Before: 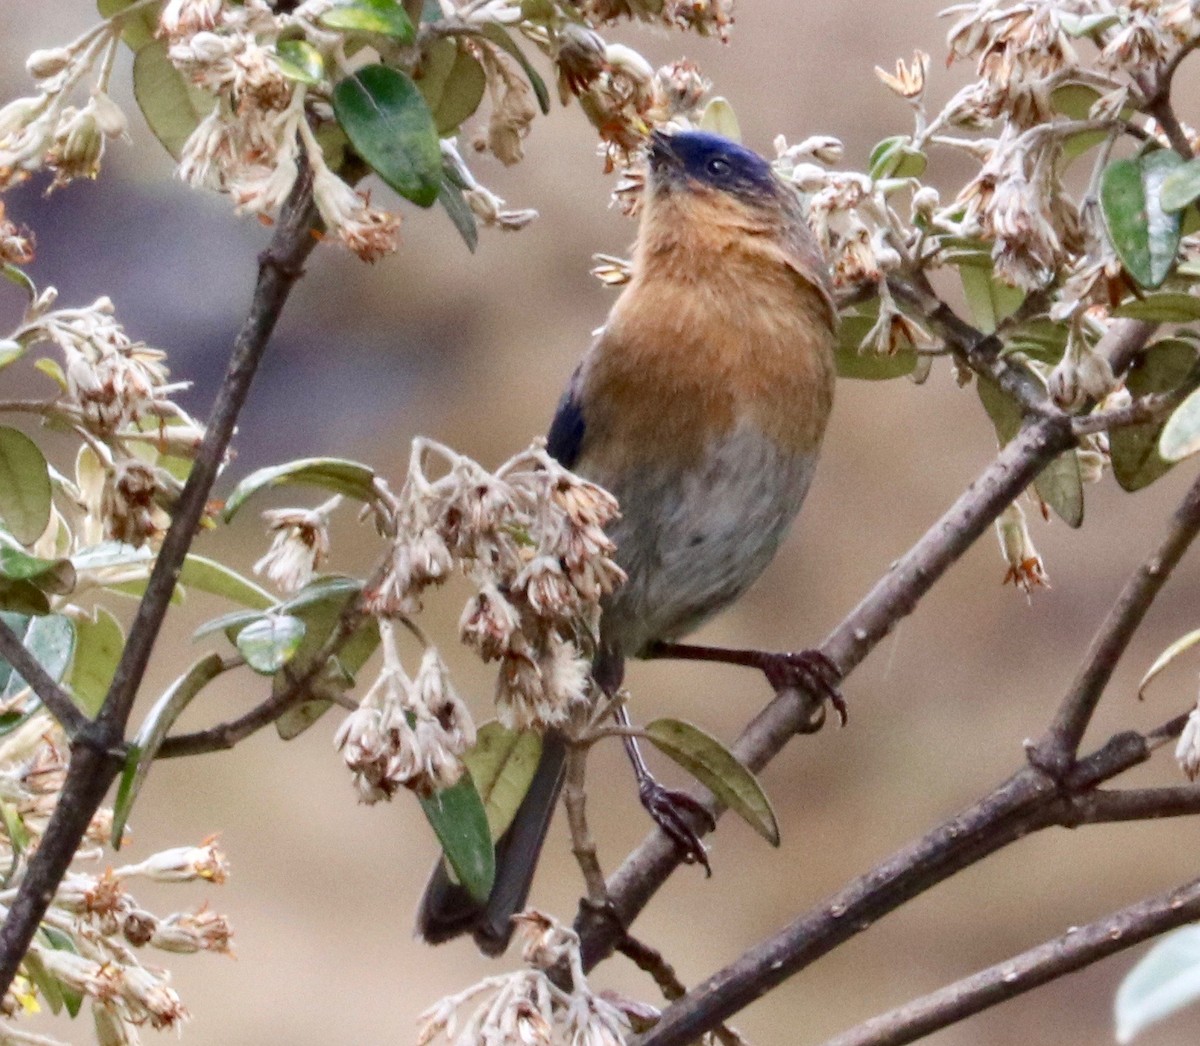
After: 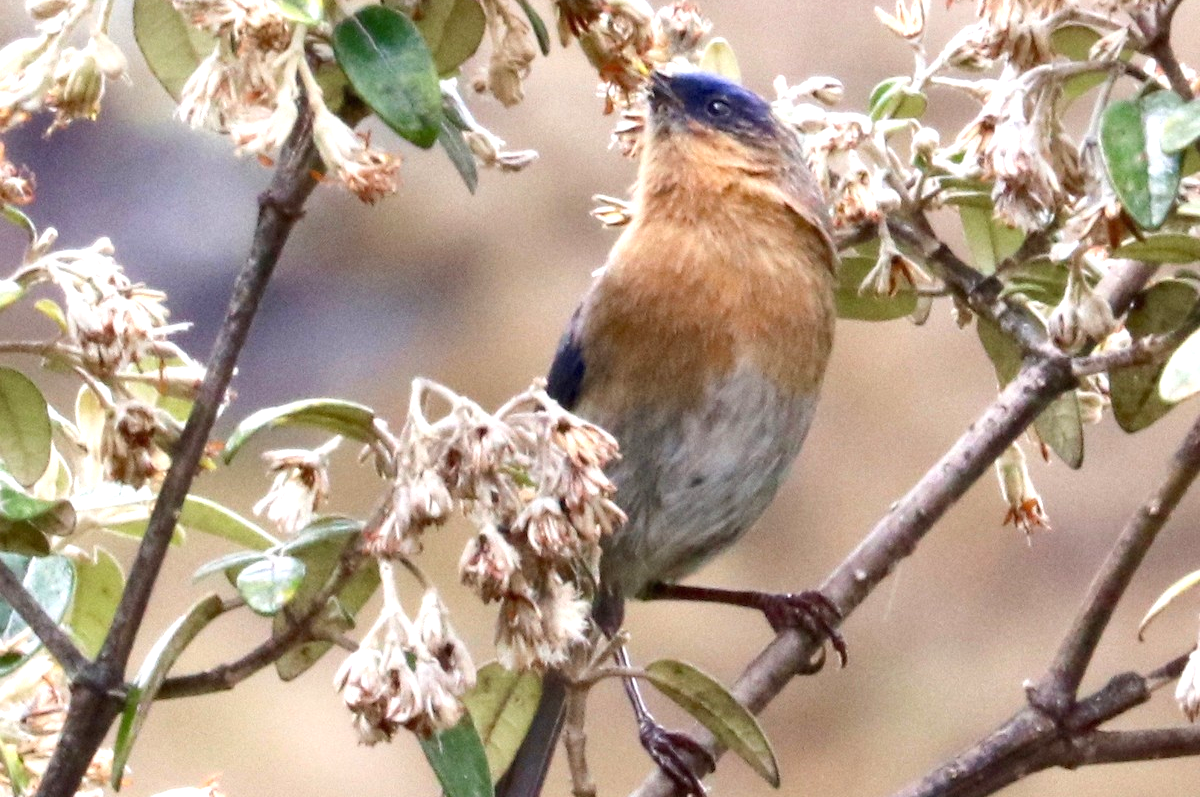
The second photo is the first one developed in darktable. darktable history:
crop: top 5.65%, bottom 18.103%
exposure: black level correction 0, exposure 0.692 EV, compensate exposure bias true, compensate highlight preservation false
